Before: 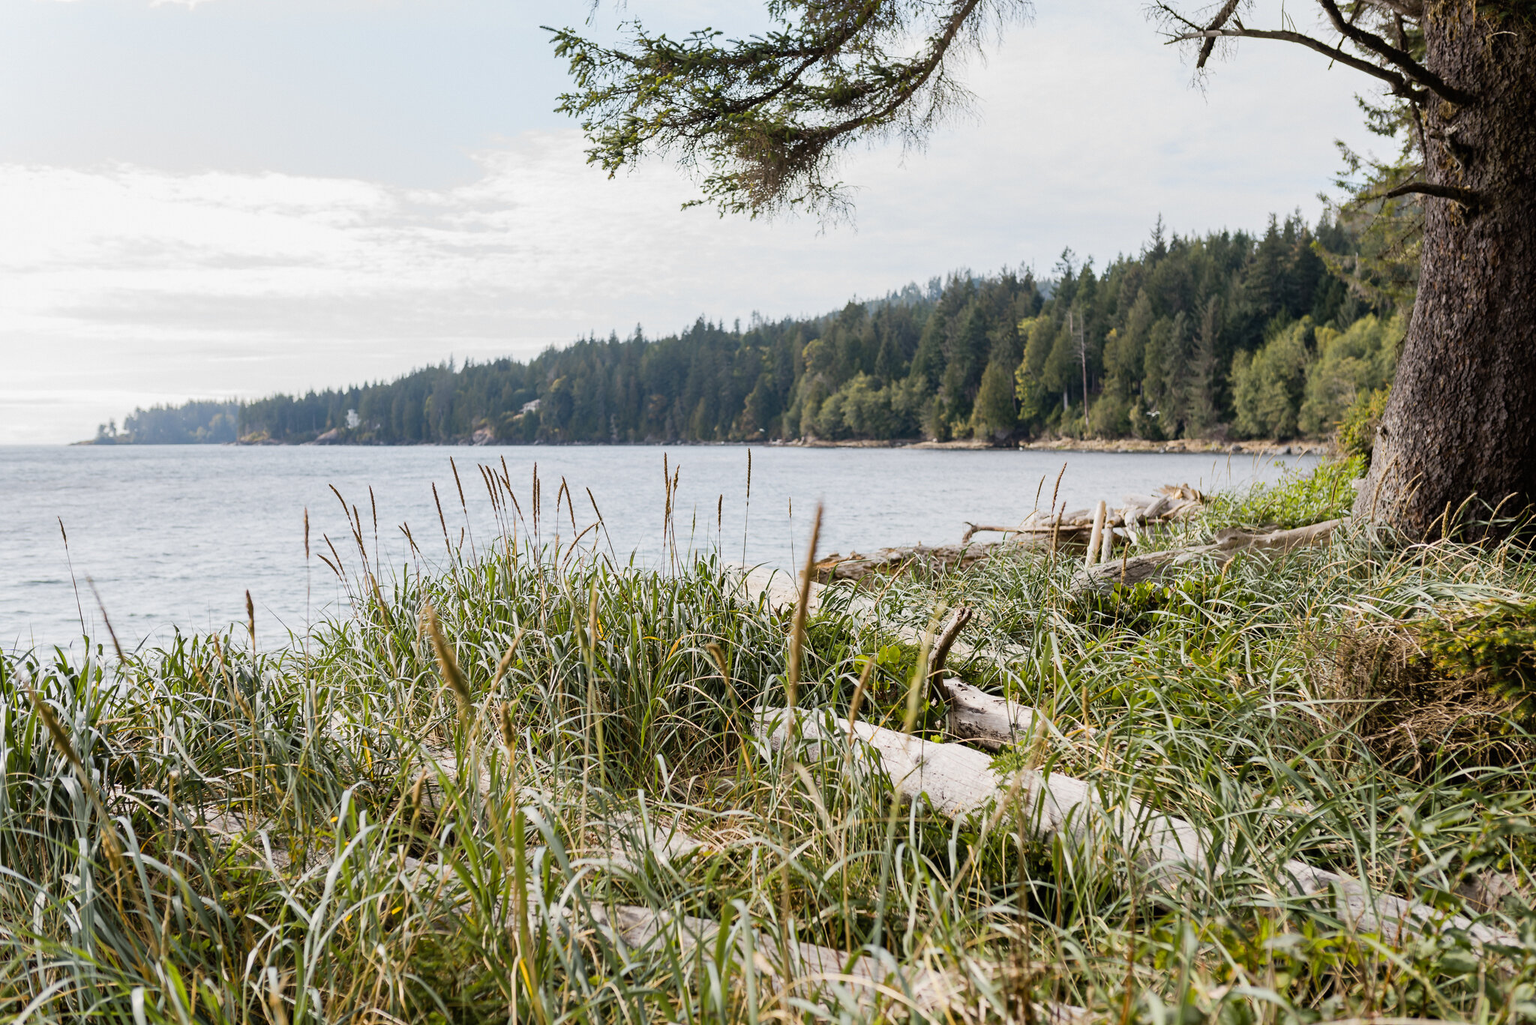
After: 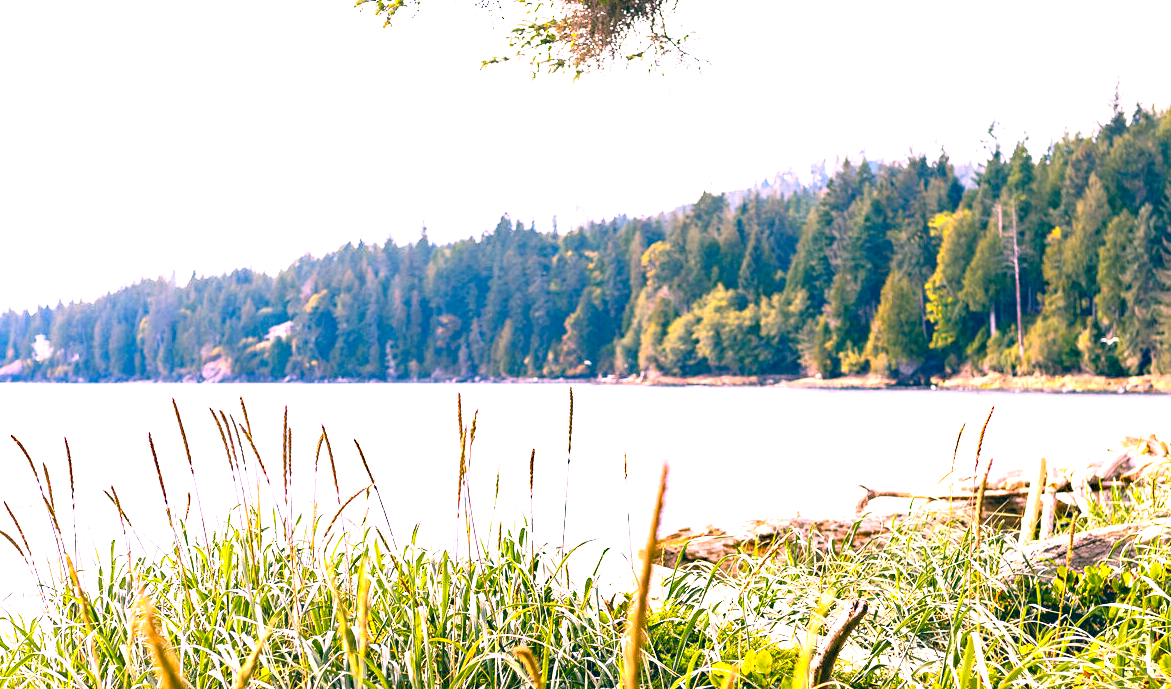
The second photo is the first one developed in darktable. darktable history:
crop: left 20.932%, top 15.471%, right 21.848%, bottom 34.081%
haze removal: compatibility mode true, adaptive false
shadows and highlights: shadows 0, highlights 40
local contrast: highlights 100%, shadows 100%, detail 120%, midtone range 0.2
color correction: highlights a* 17.03, highlights b* 0.205, shadows a* -15.38, shadows b* -14.56, saturation 1.5
contrast brightness saturation: saturation 0.1
exposure: black level correction 0, exposure 1.5 EV, compensate exposure bias true, compensate highlight preservation false
